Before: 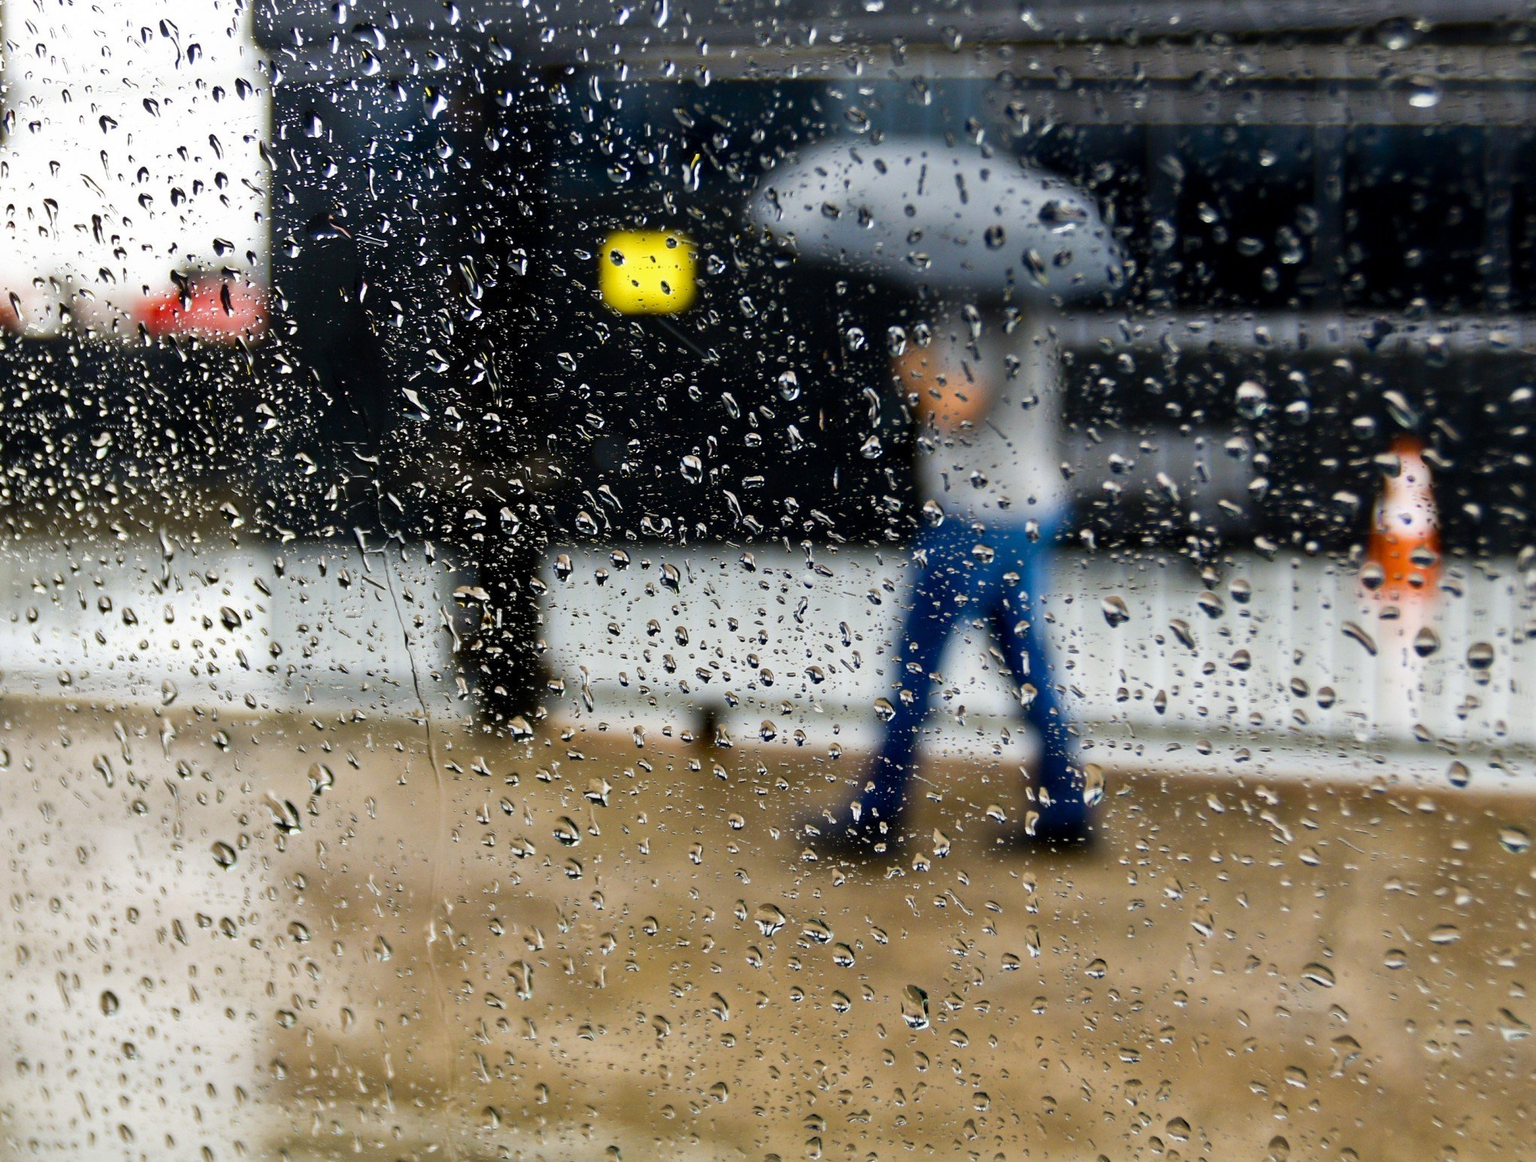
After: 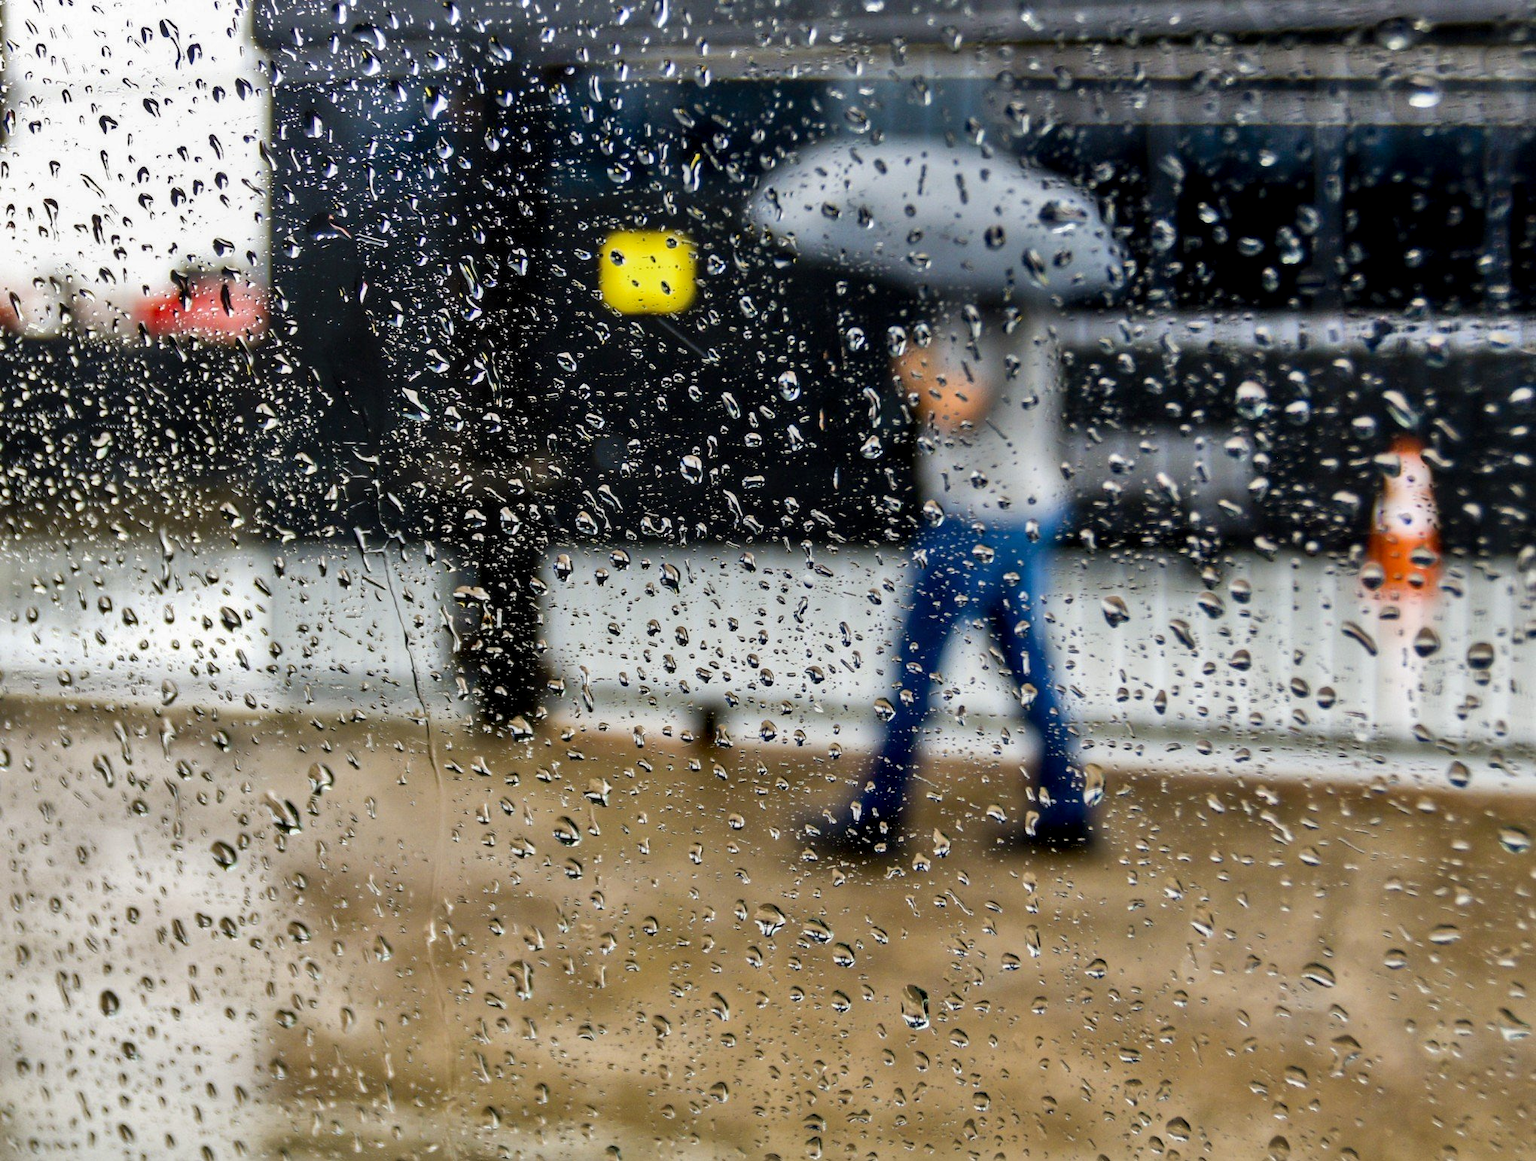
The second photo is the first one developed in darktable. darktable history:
local contrast: on, module defaults
shadows and highlights: low approximation 0.01, soften with gaussian
levels: white 99.96%
